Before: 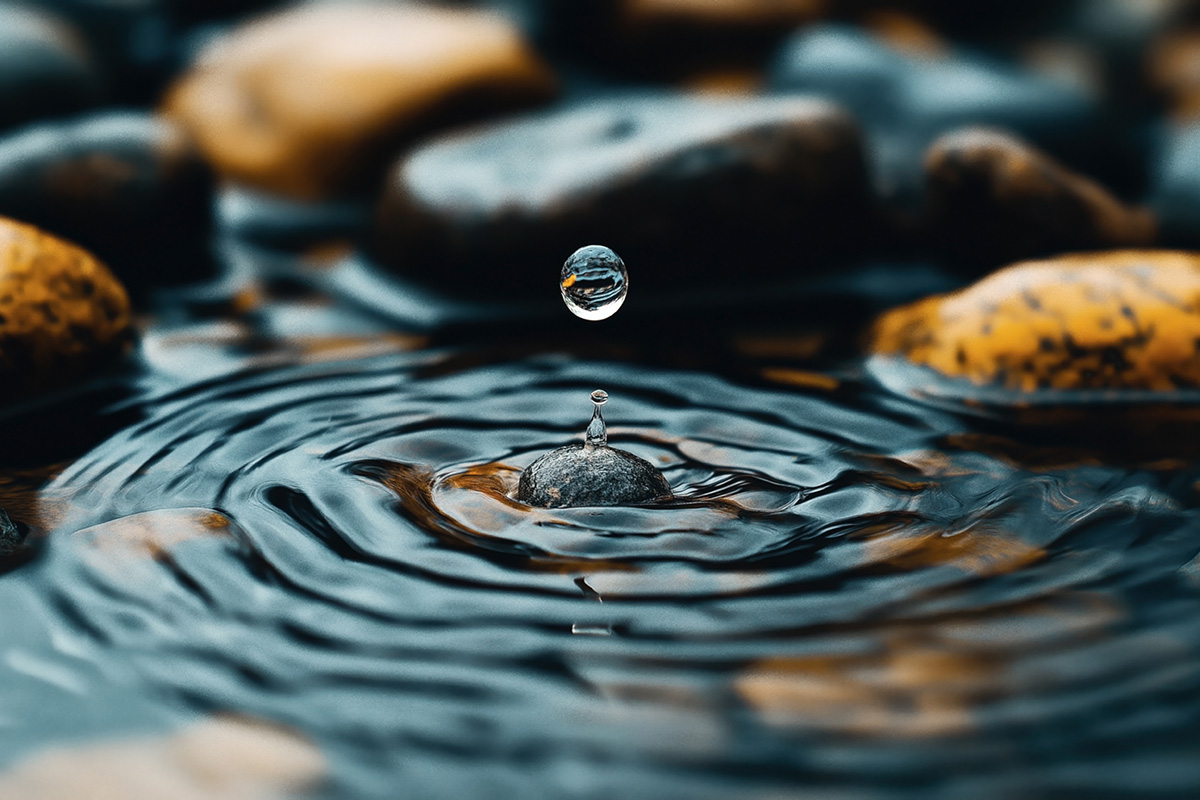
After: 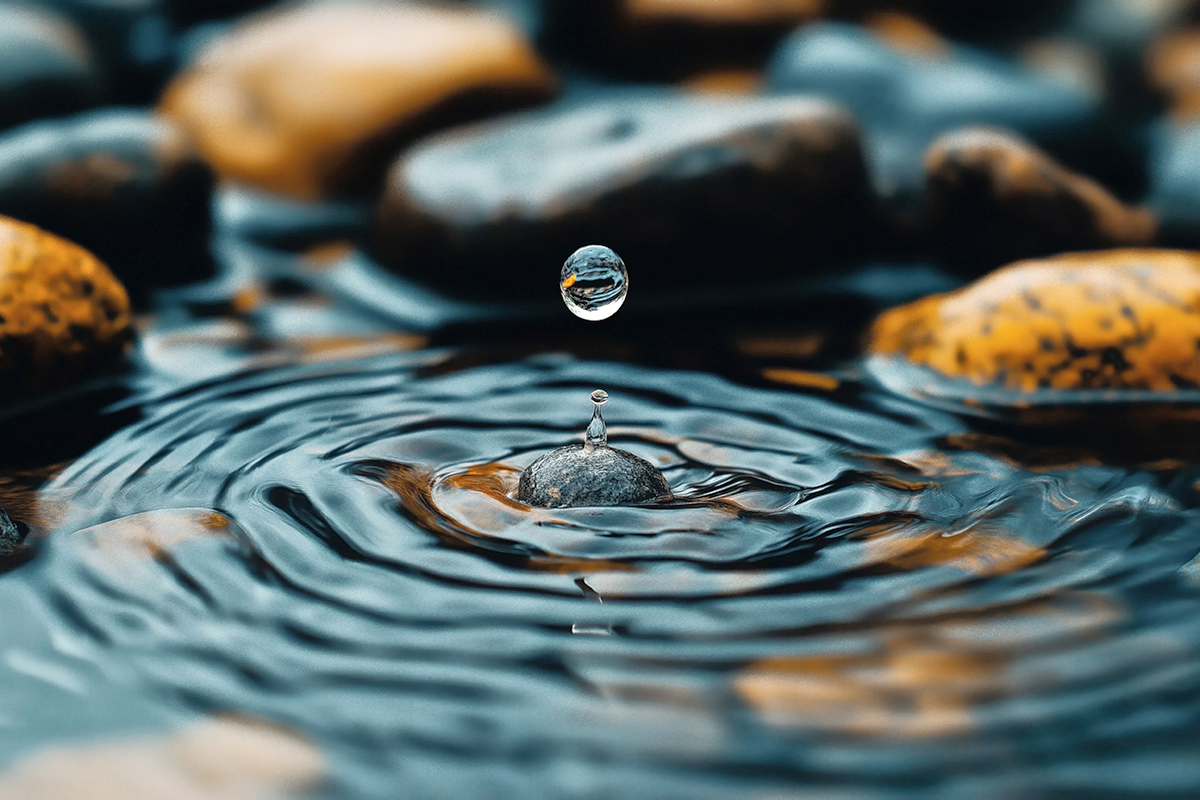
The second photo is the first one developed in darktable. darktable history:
shadows and highlights: radius 90.2, shadows -13.67, white point adjustment 0.285, highlights 33.16, compress 48.51%, soften with gaussian
tone equalizer: -7 EV 0.153 EV, -6 EV 0.573 EV, -5 EV 1.13 EV, -4 EV 1.33 EV, -3 EV 1.13 EV, -2 EV 0.6 EV, -1 EV 0.158 EV
